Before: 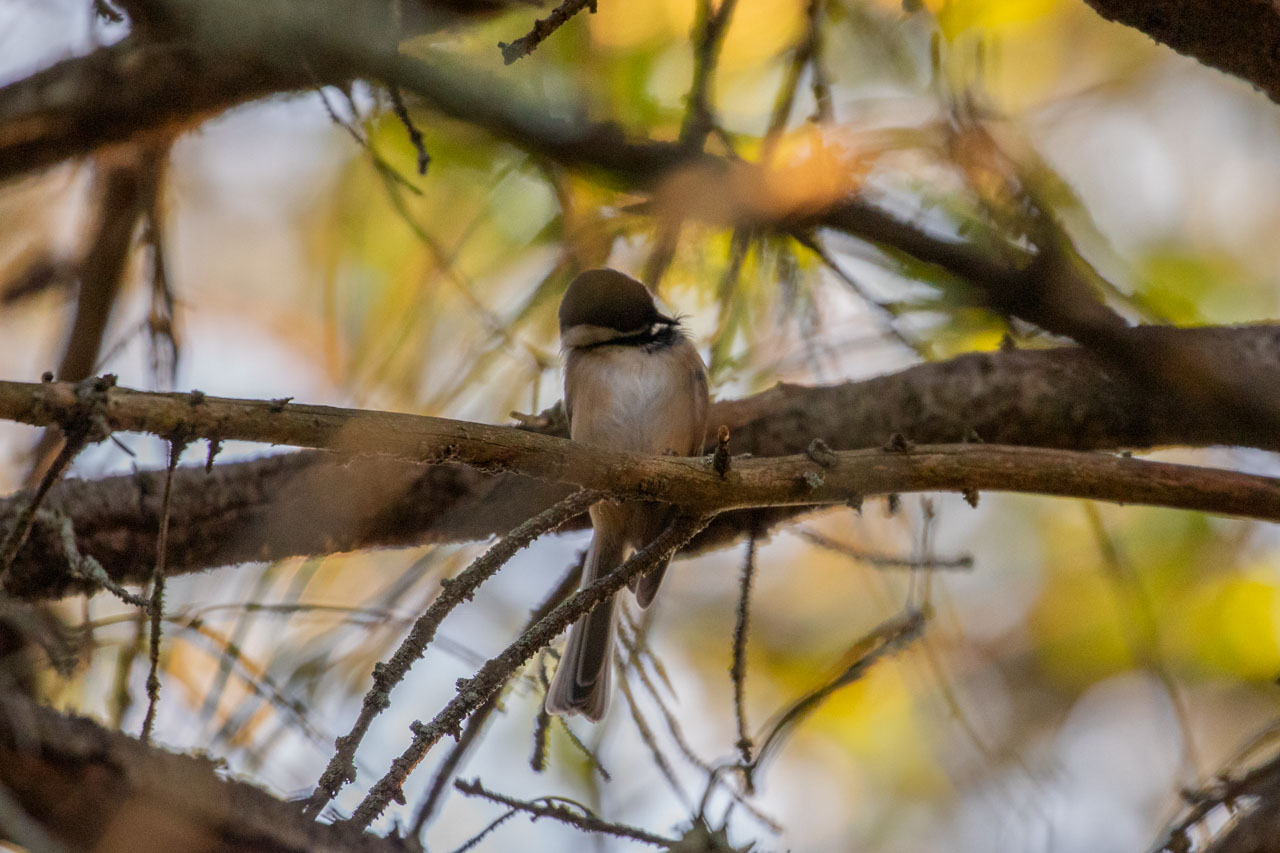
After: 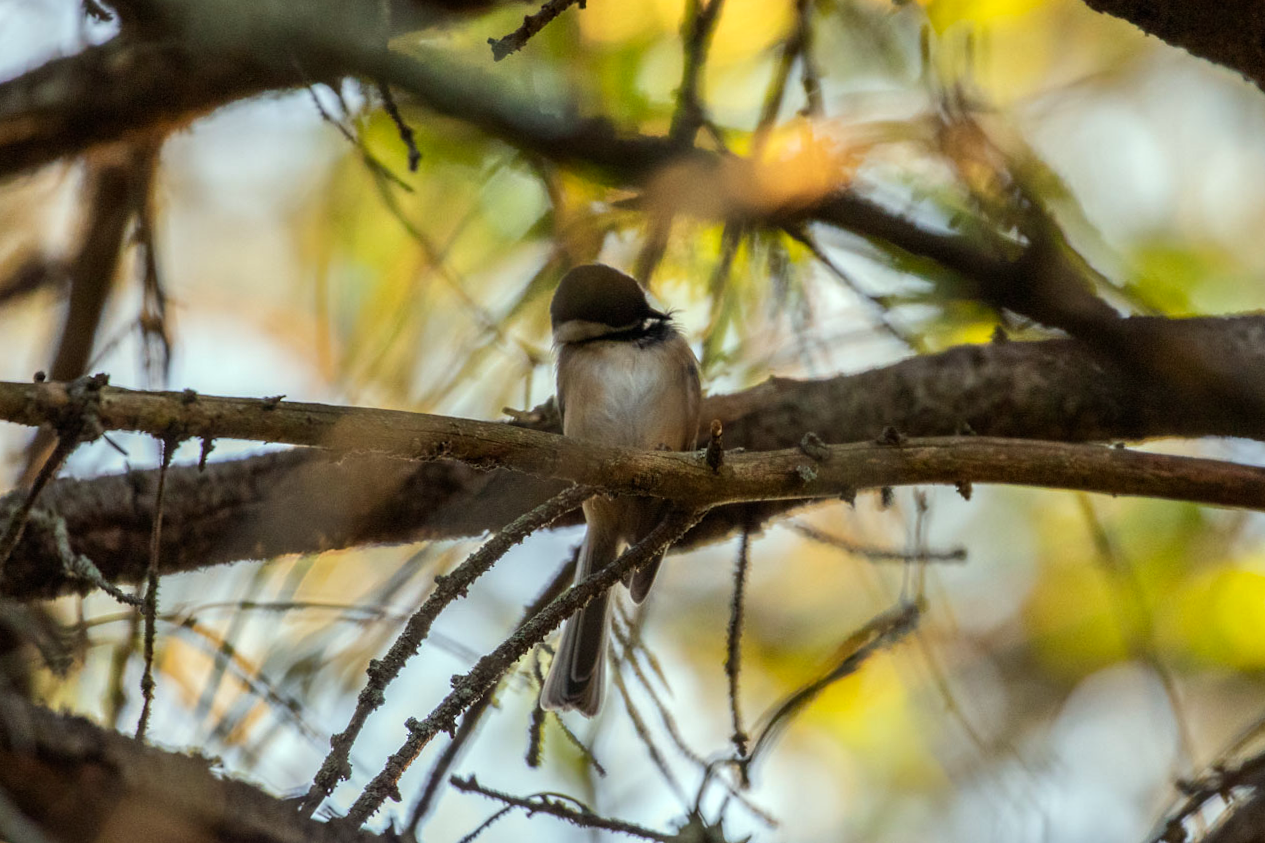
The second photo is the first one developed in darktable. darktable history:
color correction: highlights a* -8, highlights b* 3.1
tone equalizer: -8 EV -0.417 EV, -7 EV -0.389 EV, -6 EV -0.333 EV, -5 EV -0.222 EV, -3 EV 0.222 EV, -2 EV 0.333 EV, -1 EV 0.389 EV, +0 EV 0.417 EV, edges refinement/feathering 500, mask exposure compensation -1.57 EV, preserve details no
rotate and perspective: rotation -0.45°, automatic cropping original format, crop left 0.008, crop right 0.992, crop top 0.012, crop bottom 0.988
